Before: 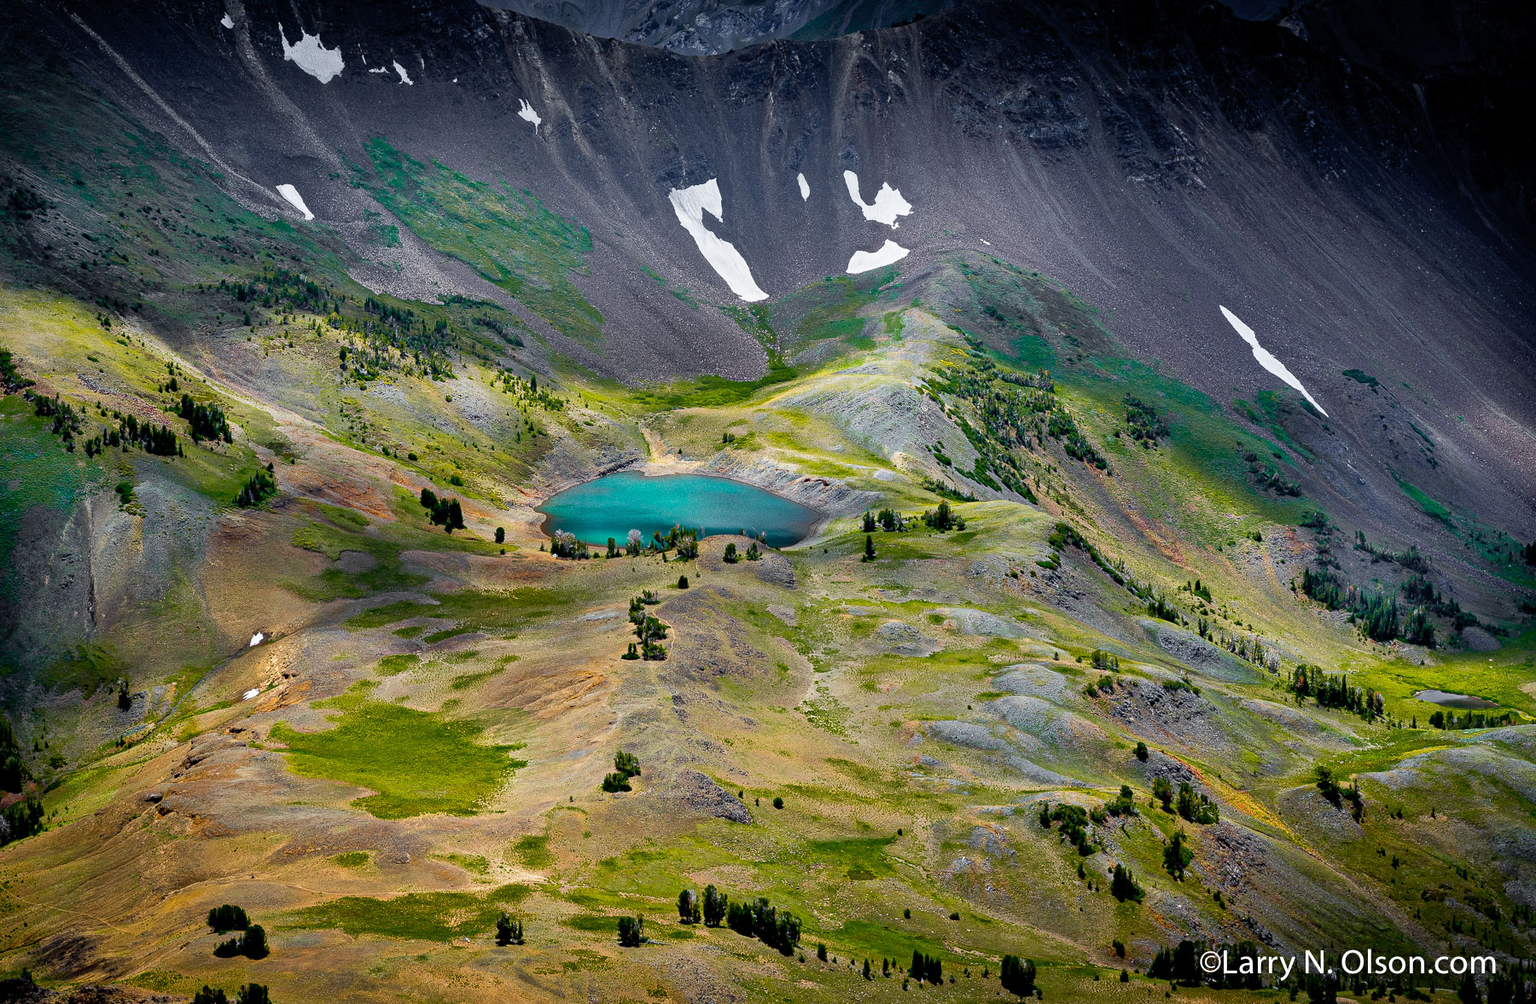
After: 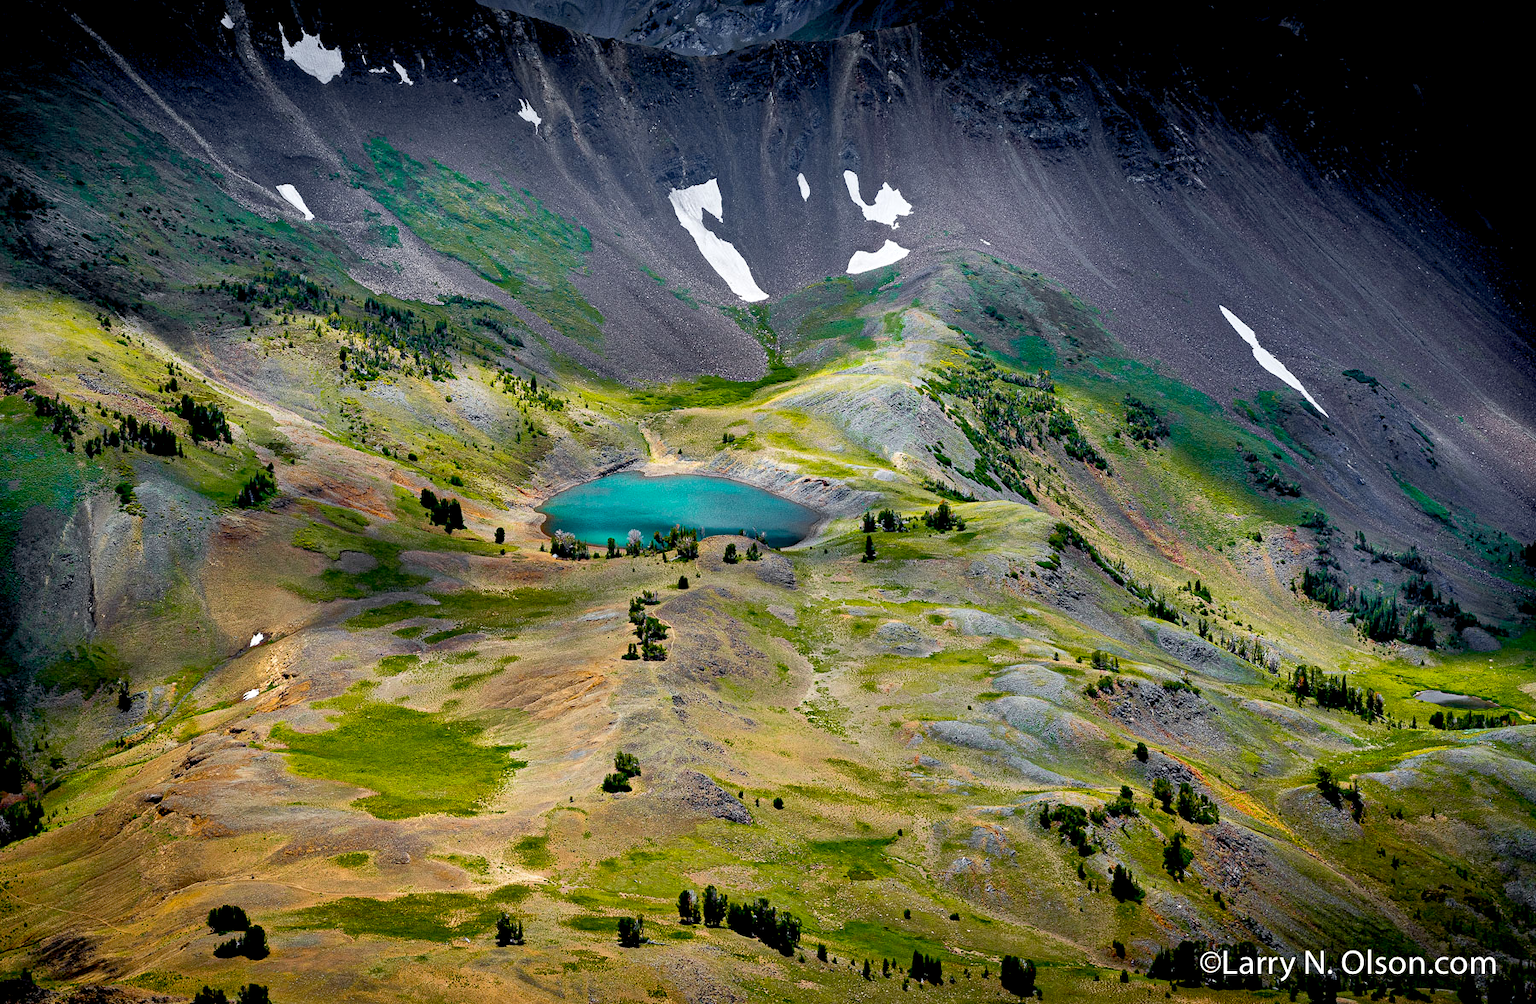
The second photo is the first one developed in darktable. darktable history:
exposure: black level correction 0.009, exposure 0.119 EV, compensate highlight preservation false
